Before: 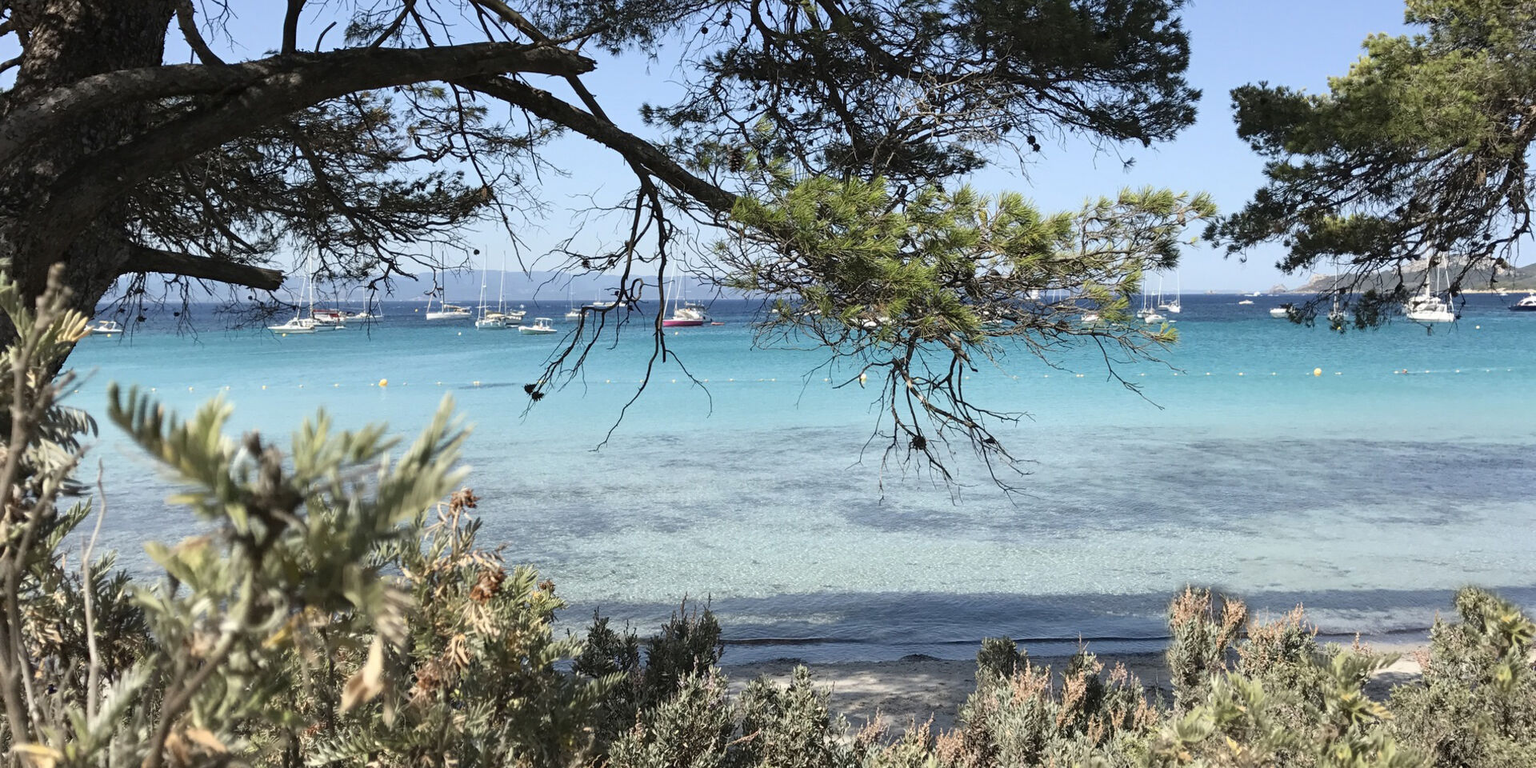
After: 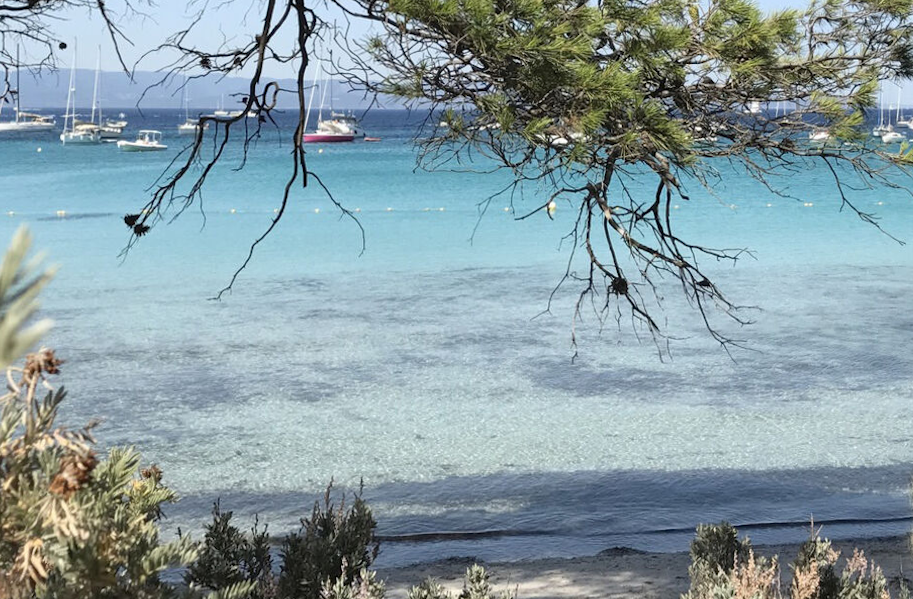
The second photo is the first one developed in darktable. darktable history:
crop: left 31.379%, top 24.658%, right 20.326%, bottom 6.628%
rotate and perspective: rotation -0.013°, lens shift (vertical) -0.027, lens shift (horizontal) 0.178, crop left 0.016, crop right 0.989, crop top 0.082, crop bottom 0.918
